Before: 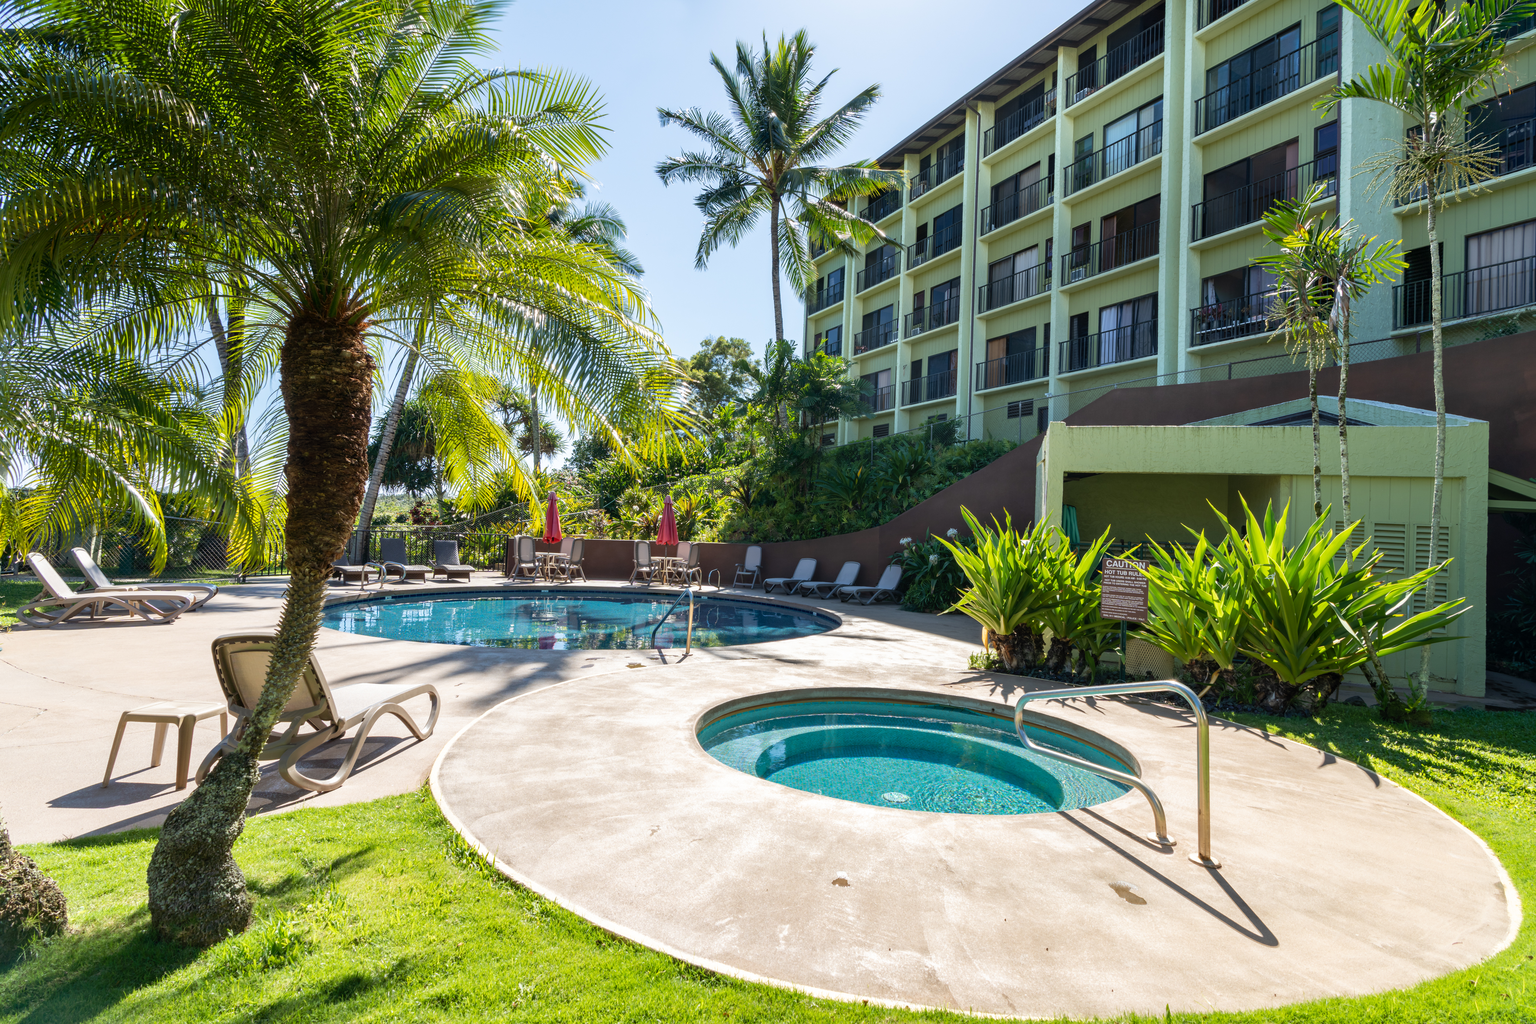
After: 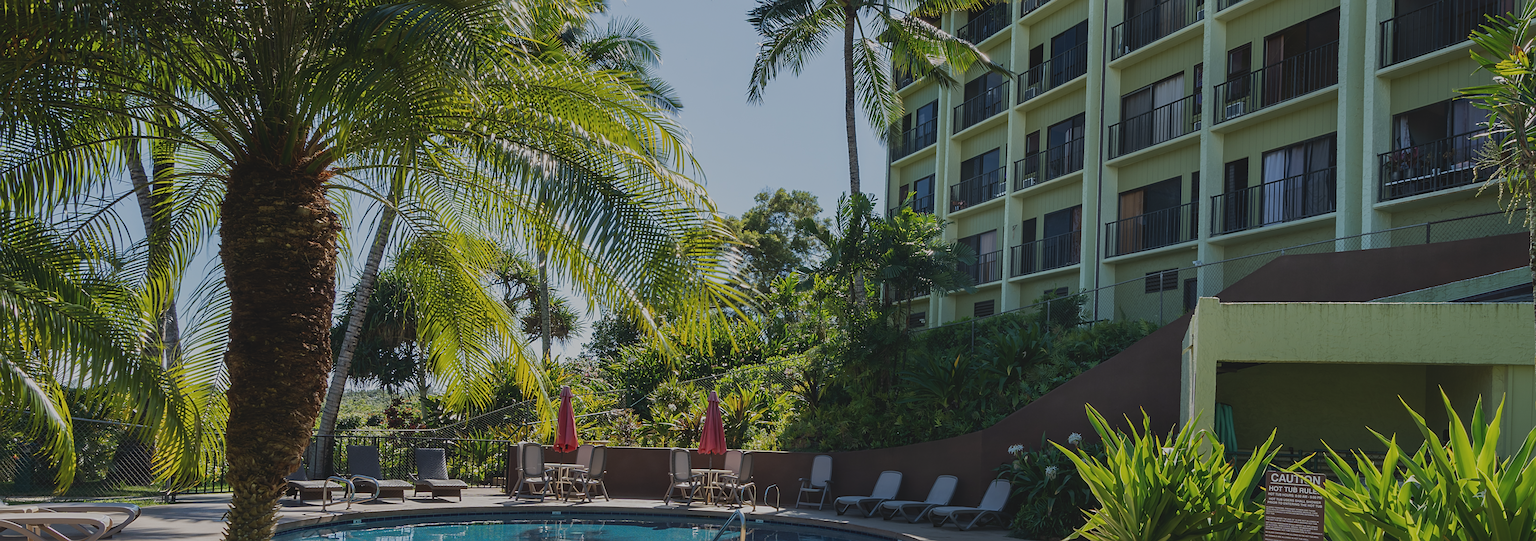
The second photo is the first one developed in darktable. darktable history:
exposure: black level correction -0.016, exposure -1.018 EV, compensate highlight preservation false
sharpen: on, module defaults
crop: left 7.036%, top 18.398%, right 14.379%, bottom 40.043%
